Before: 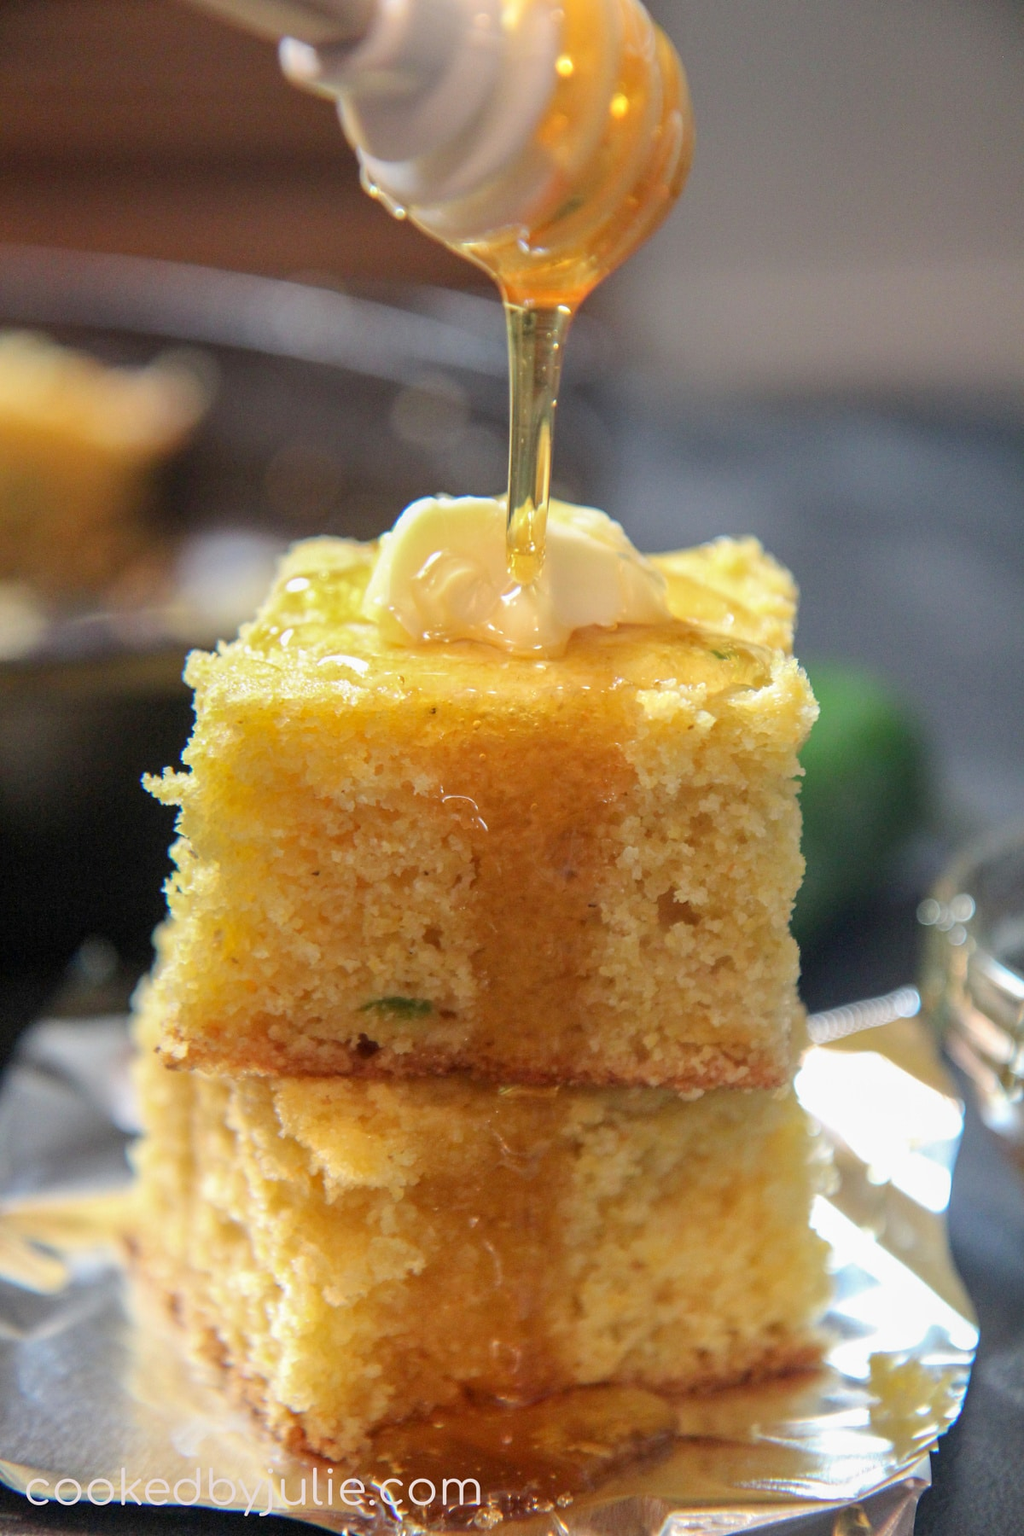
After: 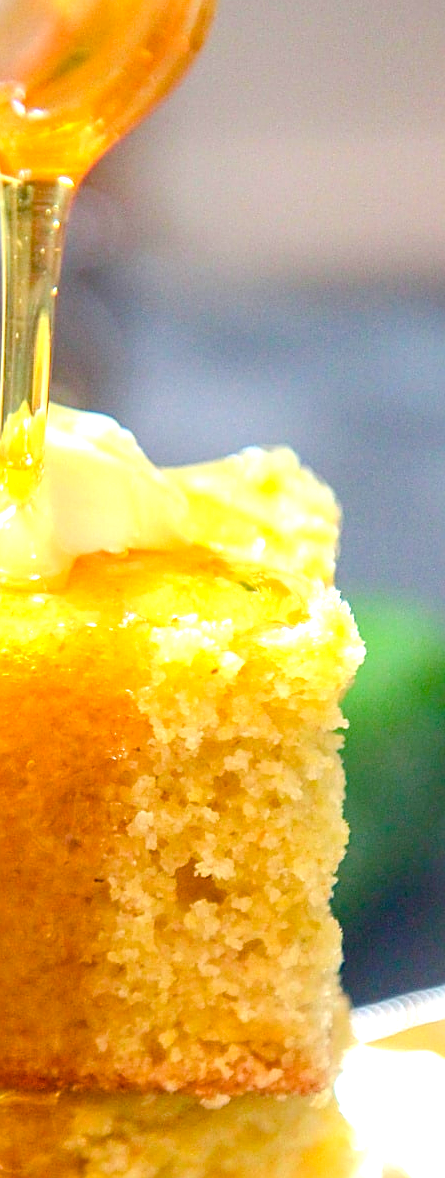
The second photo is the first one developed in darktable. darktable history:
crop and rotate: left 49.659%, top 10.087%, right 13.249%, bottom 24.42%
sharpen: on, module defaults
color balance rgb: perceptual saturation grading › global saturation 20%, perceptual saturation grading › highlights -25.701%, perceptual saturation grading › shadows 49.924%, global vibrance 41.473%
exposure: black level correction -0.002, exposure 1.11 EV, compensate exposure bias true, compensate highlight preservation false
